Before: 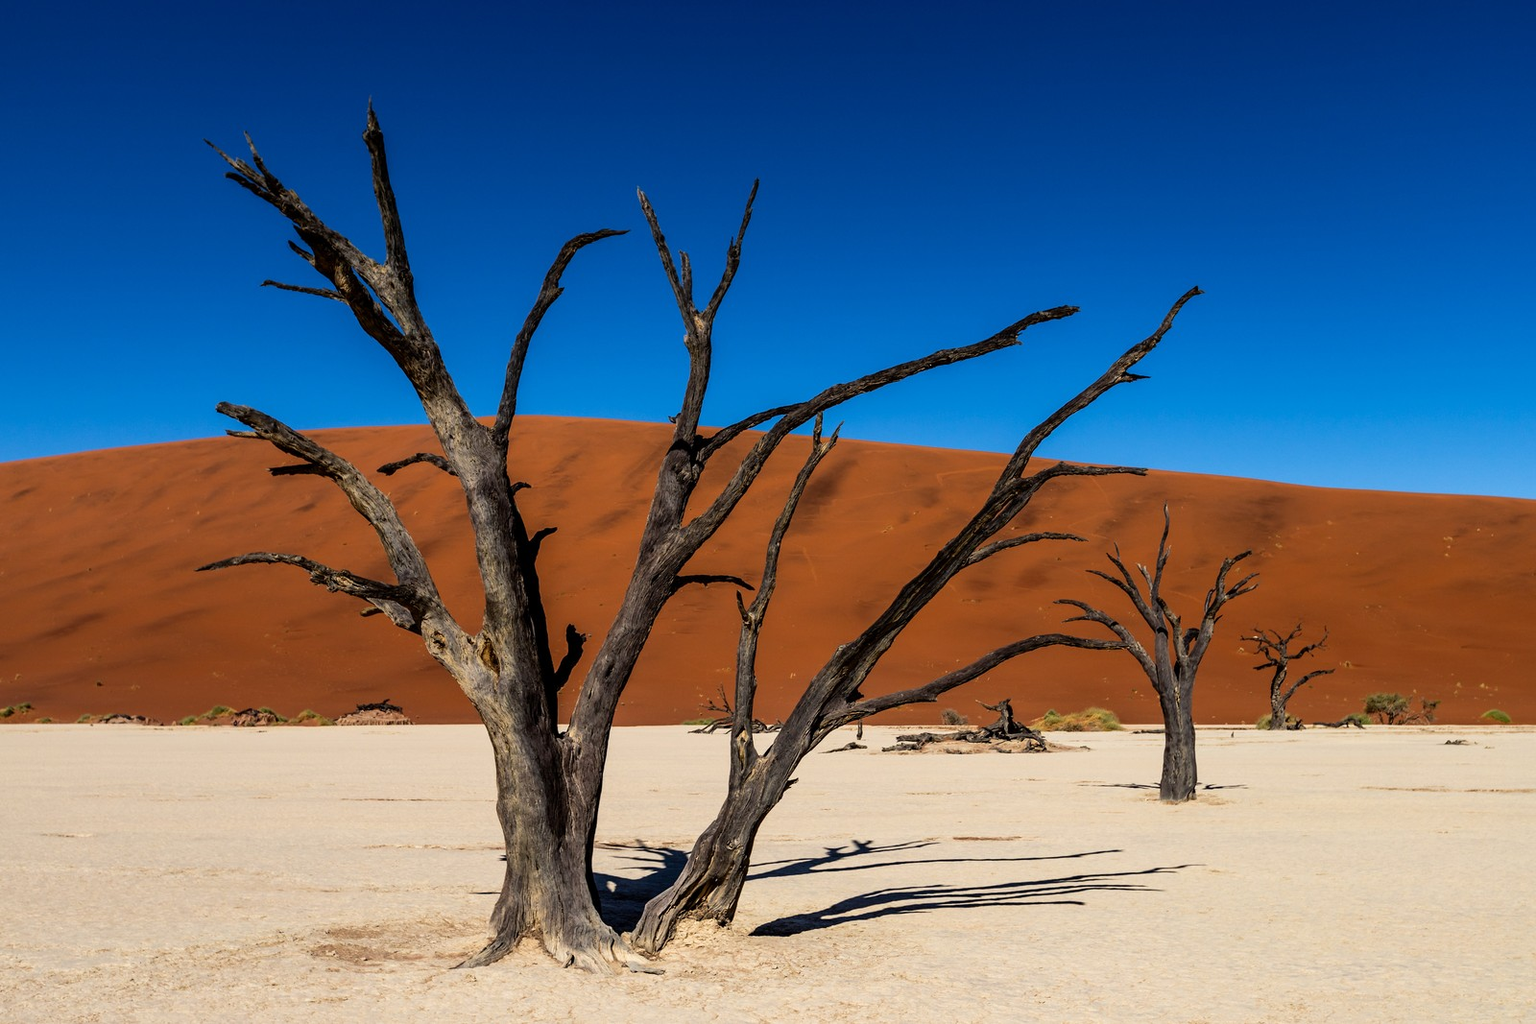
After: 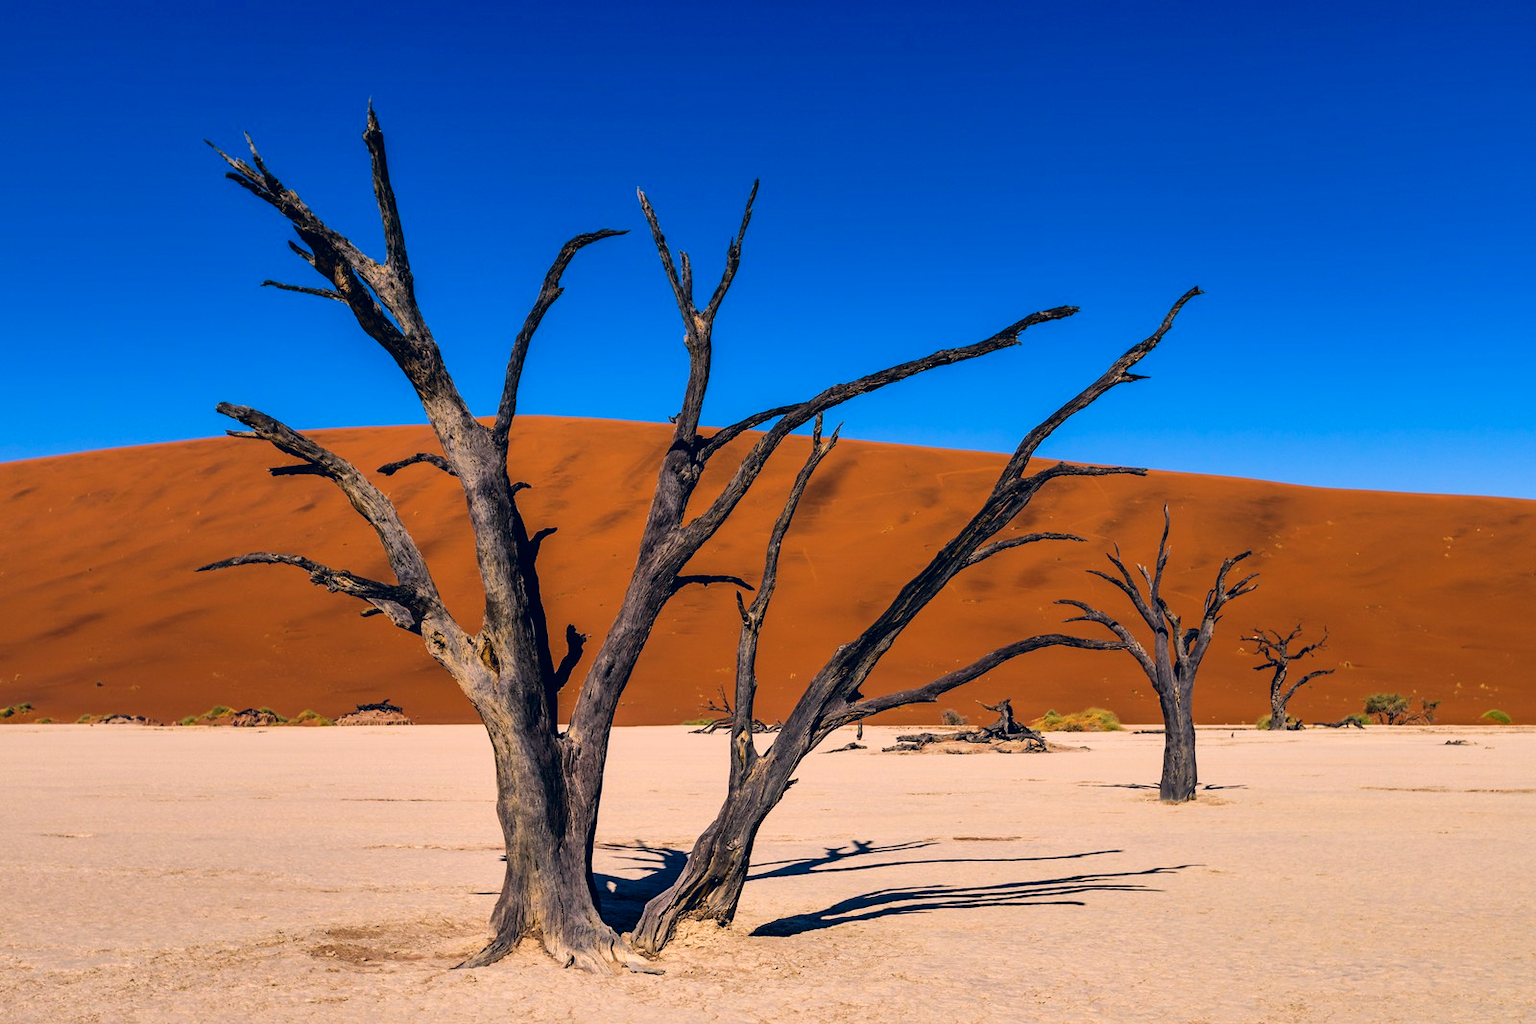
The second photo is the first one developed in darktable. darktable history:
color correction: highlights a* 14.46, highlights b* 5.85, shadows a* -5.53, shadows b* -15.24, saturation 0.85
tone equalizer: on, module defaults
shadows and highlights: low approximation 0.01, soften with gaussian
color balance rgb: perceptual saturation grading › global saturation 25%, perceptual brilliance grading › mid-tones 10%, perceptual brilliance grading › shadows 15%, global vibrance 20%
